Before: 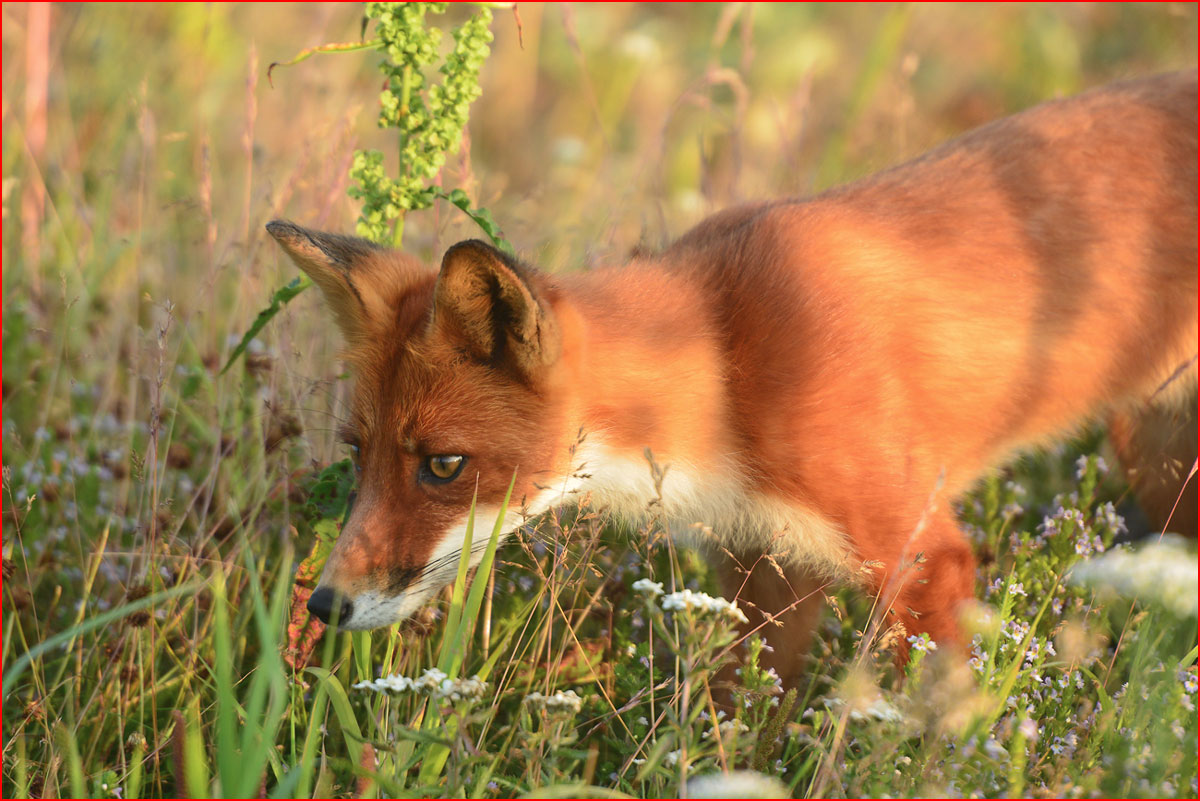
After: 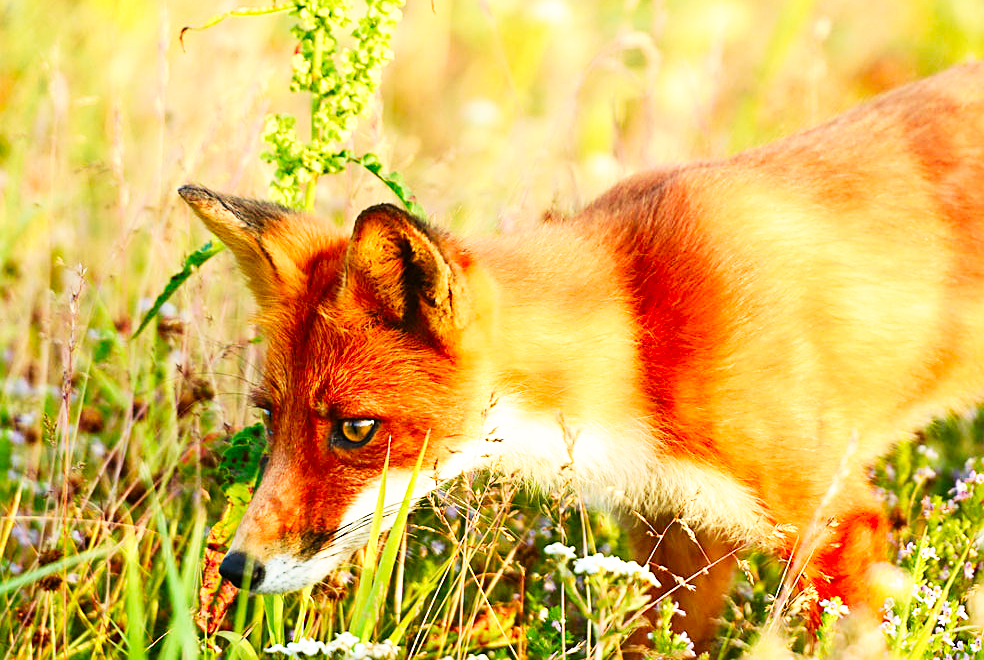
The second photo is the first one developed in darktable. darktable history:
sharpen: on, module defaults
contrast equalizer: y [[0.48, 0.654, 0.731, 0.706, 0.772, 0.382], [0.55 ×6], [0 ×6], [0 ×6], [0 ×6]], mix 0.132
color correction: highlights b* 0.056, saturation 1.33
base curve: curves: ch0 [(0, 0) (0.007, 0.004) (0.027, 0.03) (0.046, 0.07) (0.207, 0.54) (0.442, 0.872) (0.673, 0.972) (1, 1)], preserve colors none
velvia: on, module defaults
tone equalizer: on, module defaults
crop and rotate: left 7.374%, top 4.619%, right 10.575%, bottom 12.935%
